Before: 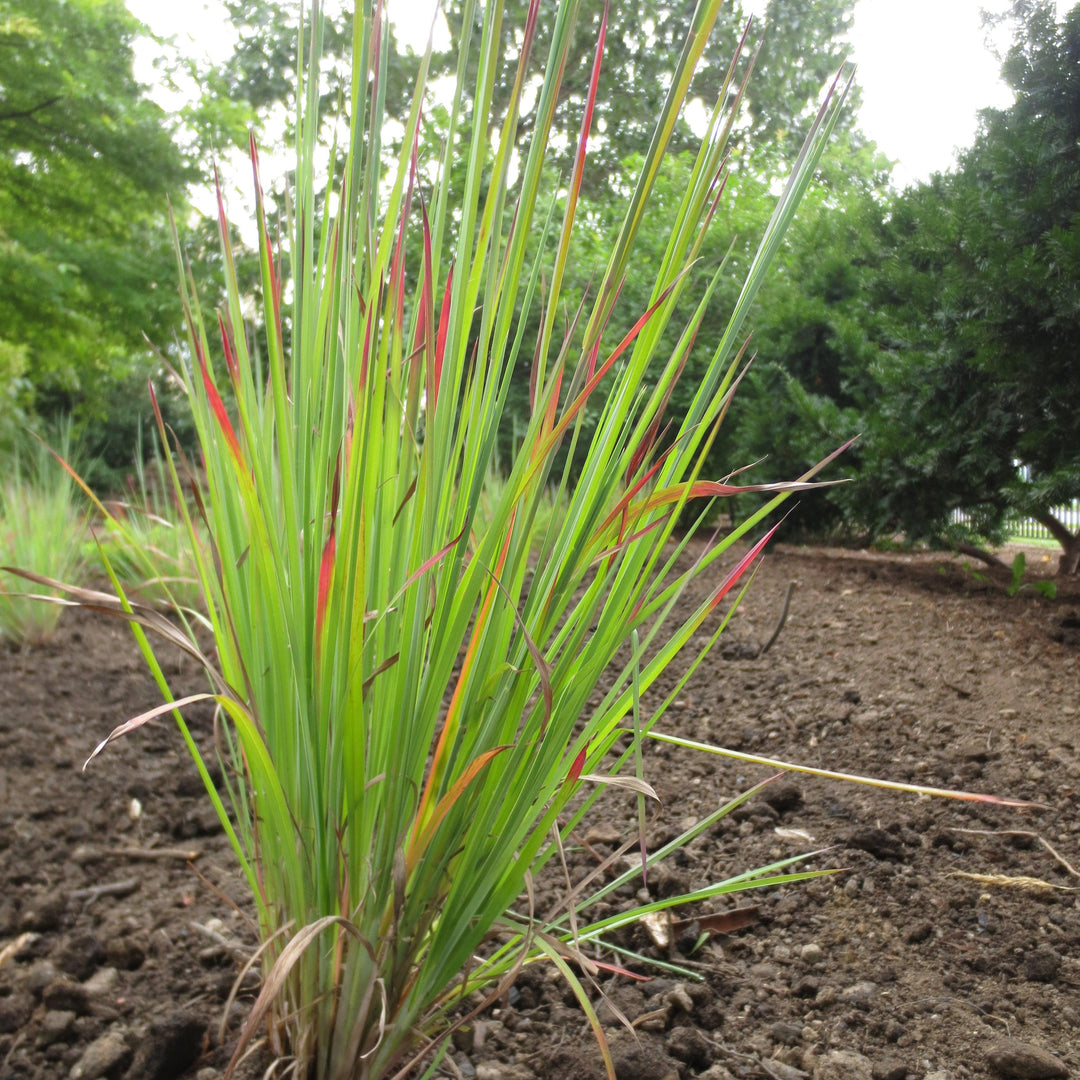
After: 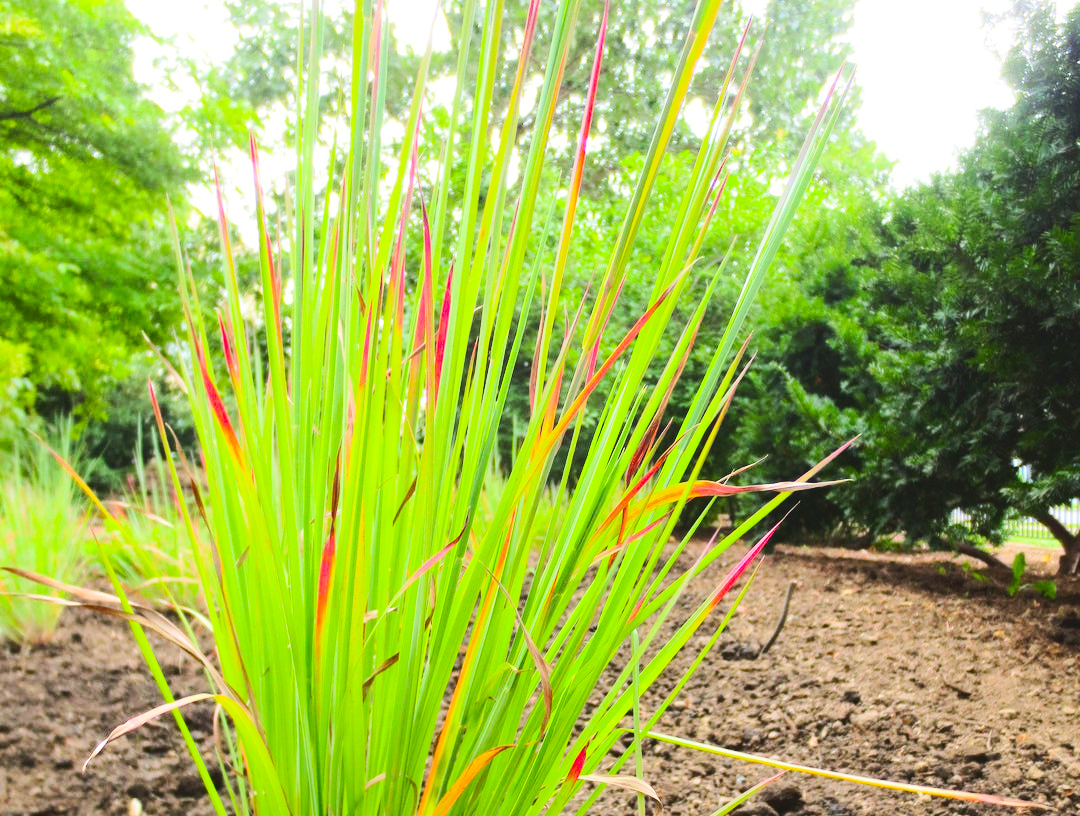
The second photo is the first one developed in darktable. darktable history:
contrast brightness saturation: contrast 0.195, brightness 0.141, saturation 0.145
color balance rgb: shadows lift › chroma 0.69%, shadows lift › hue 111.98°, perceptual saturation grading › global saturation 30.422%, global vibrance 14.577%
crop: bottom 24.427%
tone curve: curves: ch0 [(0, 0) (0.003, 0.061) (0.011, 0.065) (0.025, 0.066) (0.044, 0.077) (0.069, 0.092) (0.1, 0.106) (0.136, 0.125) (0.177, 0.16) (0.224, 0.206) (0.277, 0.272) (0.335, 0.356) (0.399, 0.472) (0.468, 0.59) (0.543, 0.686) (0.623, 0.766) (0.709, 0.832) (0.801, 0.886) (0.898, 0.929) (1, 1)], color space Lab, linked channels, preserve colors none
